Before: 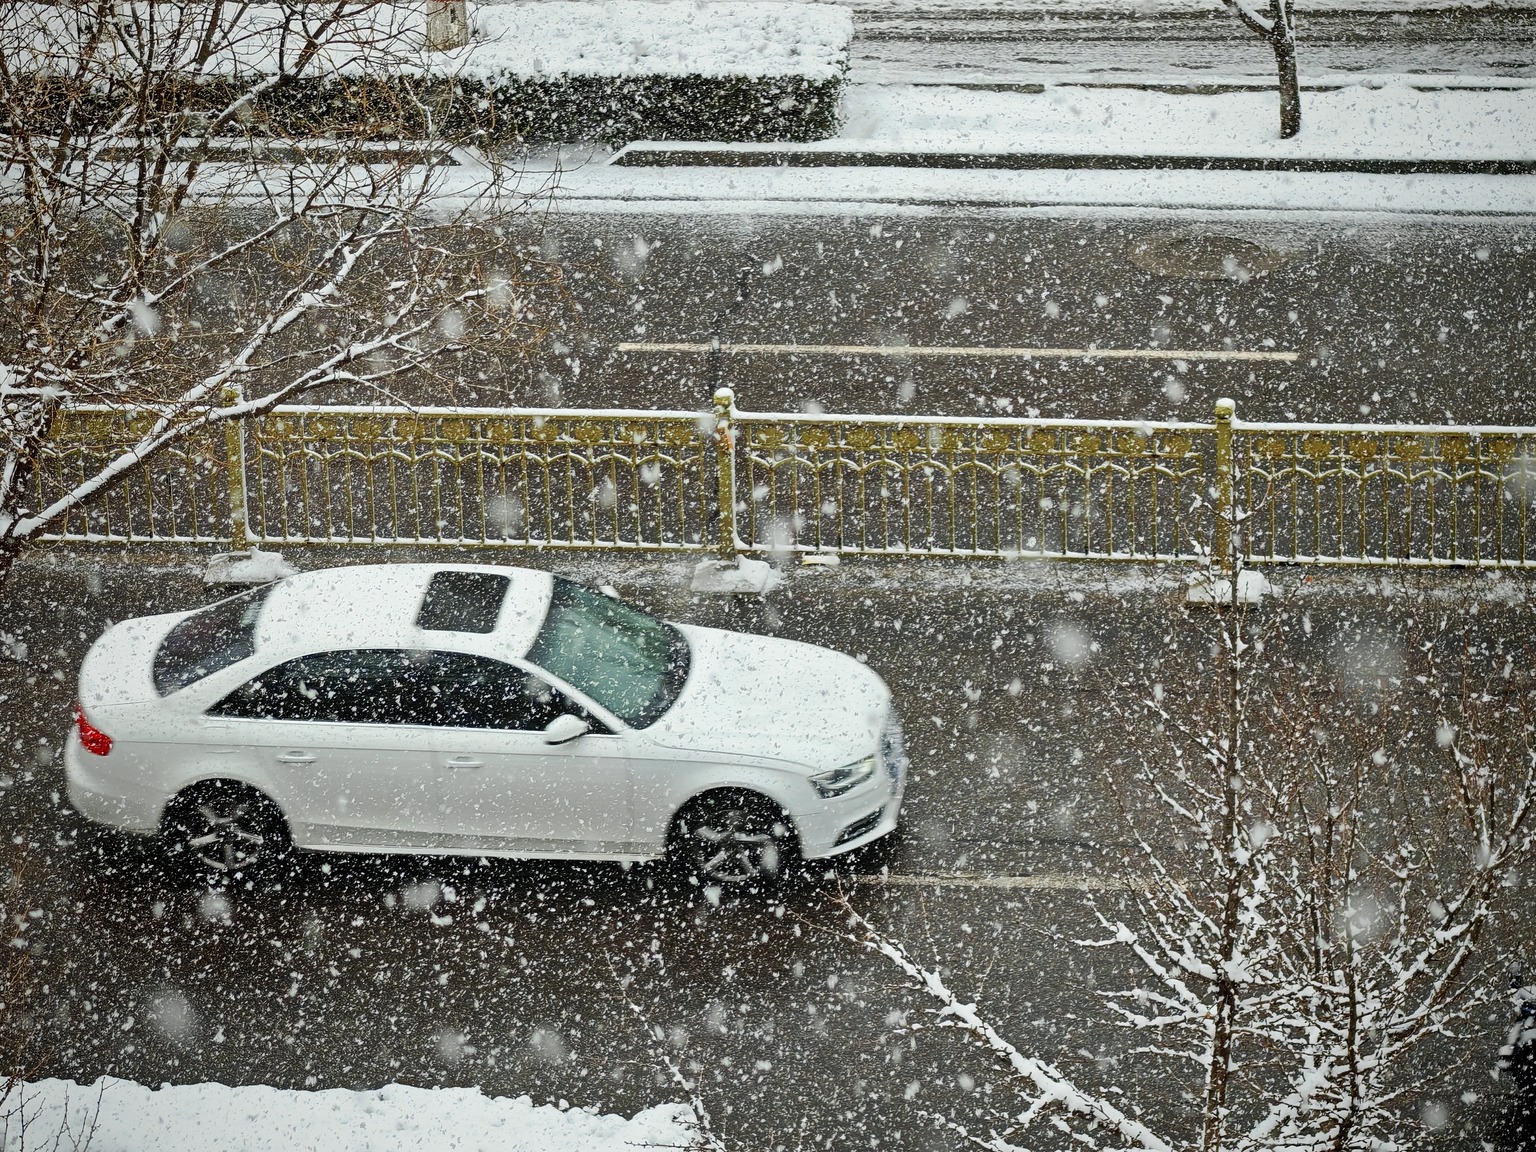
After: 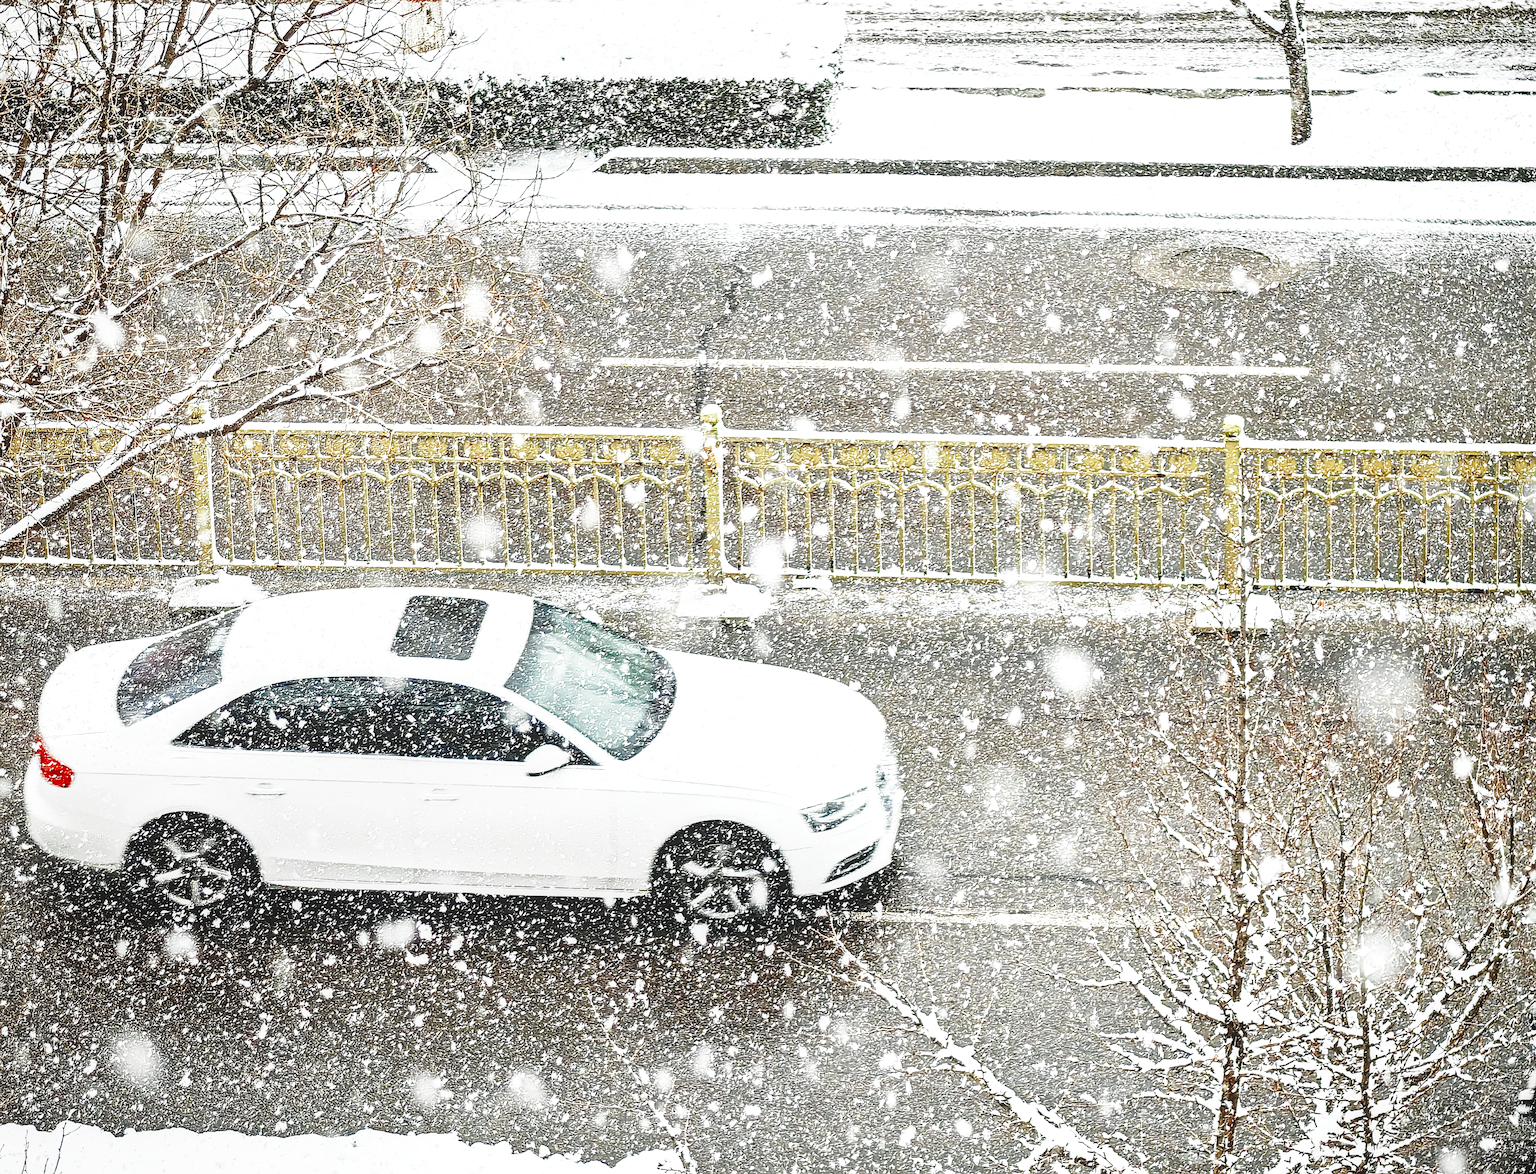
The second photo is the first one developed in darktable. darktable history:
color zones: curves: ch0 [(0, 0.5) (0.125, 0.4) (0.25, 0.5) (0.375, 0.4) (0.5, 0.4) (0.625, 0.35) (0.75, 0.35) (0.875, 0.5)]; ch1 [(0, 0.35) (0.125, 0.45) (0.25, 0.35) (0.375, 0.35) (0.5, 0.35) (0.625, 0.35) (0.75, 0.45) (0.875, 0.35)]; ch2 [(0, 0.6) (0.125, 0.5) (0.25, 0.5) (0.375, 0.6) (0.5, 0.6) (0.625, 0.5) (0.75, 0.5) (0.875, 0.5)]
exposure: black level correction -0.006, exposure 1 EV, compensate highlight preservation false
crop and rotate: left 2.721%, right 1.285%, bottom 2.128%
local contrast: on, module defaults
sharpen: on, module defaults
base curve: curves: ch0 [(0, 0) (0, 0) (0.002, 0.001) (0.008, 0.003) (0.019, 0.011) (0.037, 0.037) (0.064, 0.11) (0.102, 0.232) (0.152, 0.379) (0.216, 0.524) (0.296, 0.665) (0.394, 0.789) (0.512, 0.881) (0.651, 0.945) (0.813, 0.986) (1, 1)], preserve colors none
